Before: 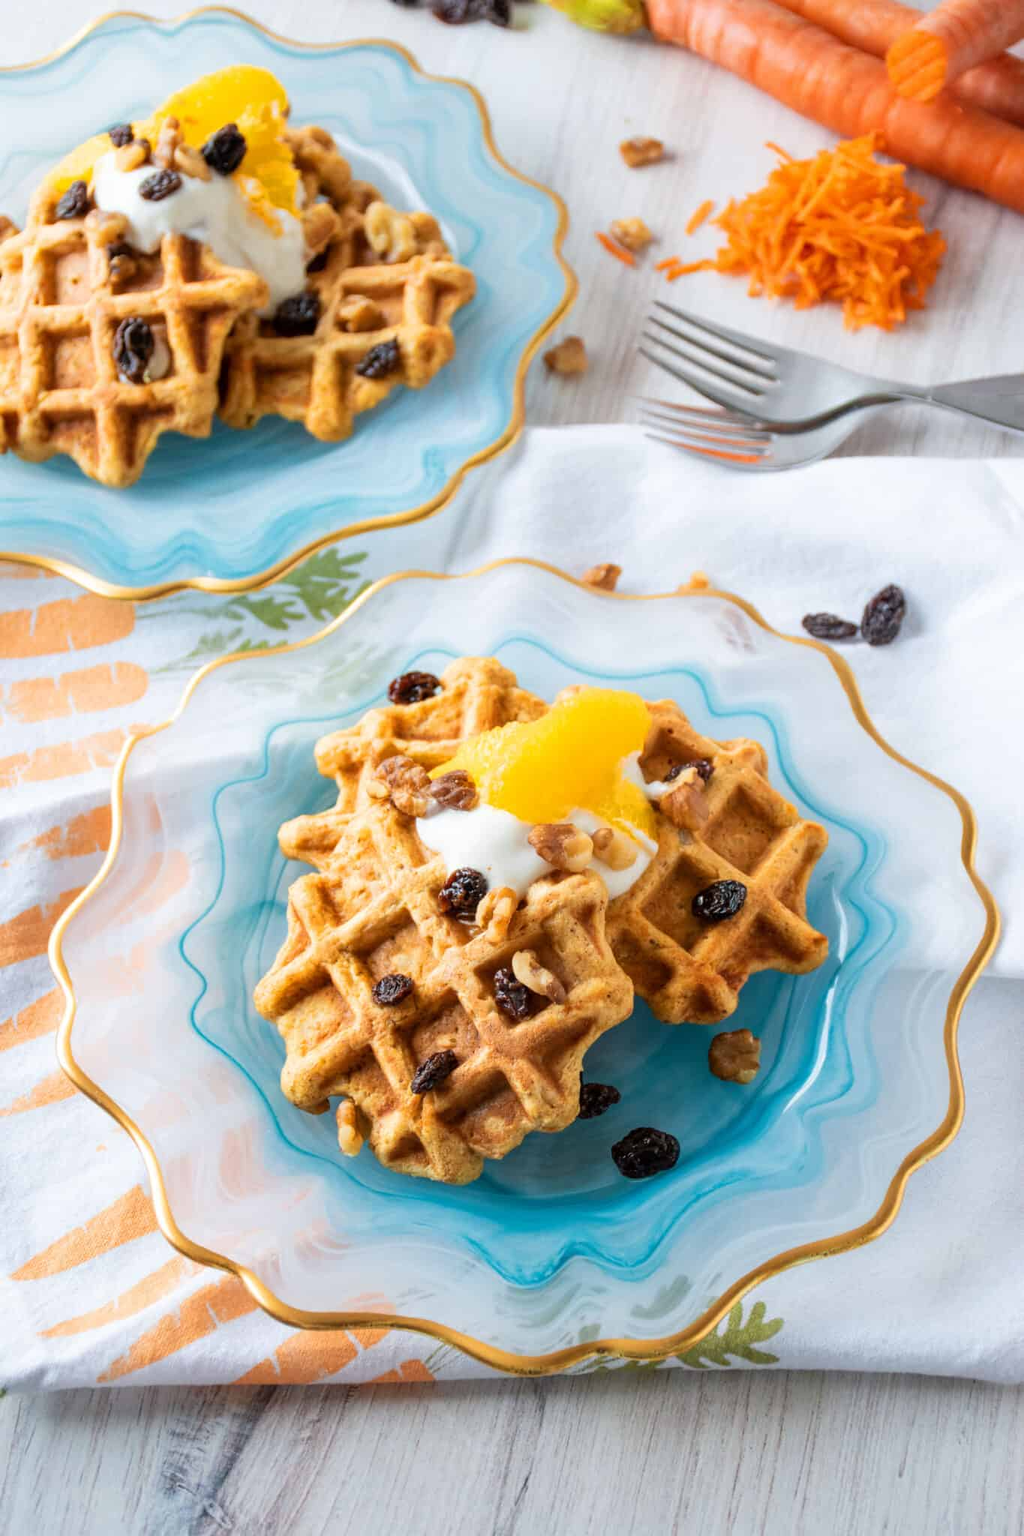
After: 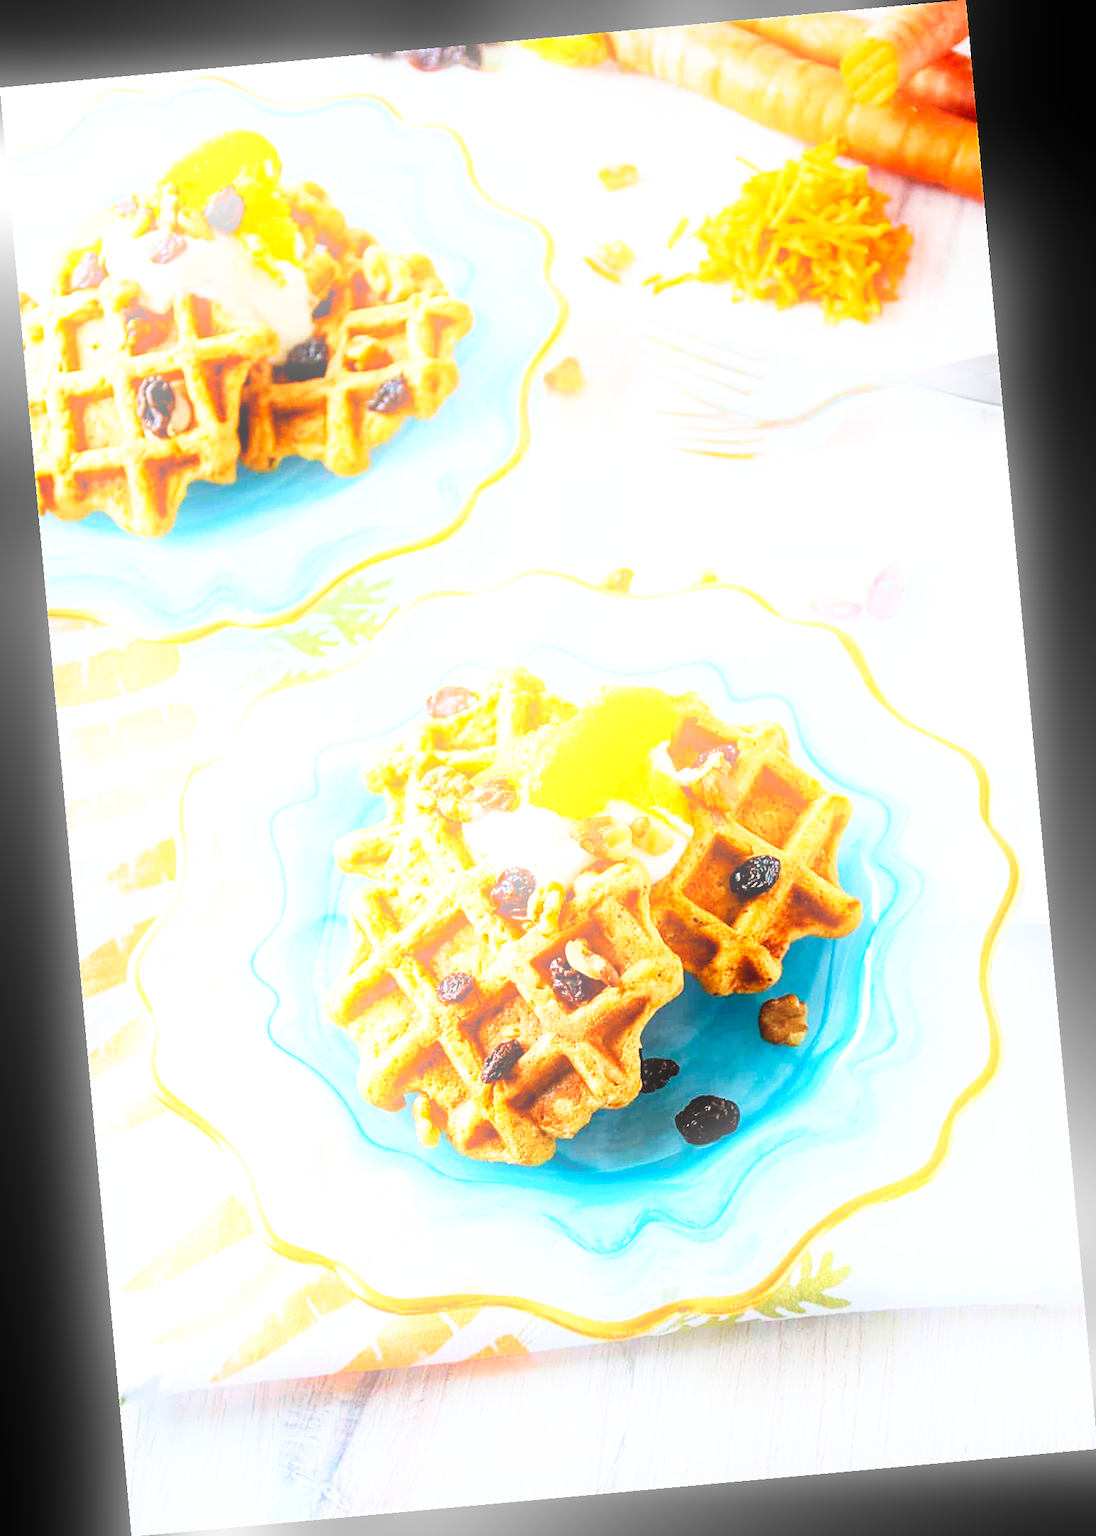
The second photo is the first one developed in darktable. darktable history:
sharpen: on, module defaults
rotate and perspective: rotation -5.2°, automatic cropping off
base curve: curves: ch0 [(0, 0) (0.007, 0.004) (0.027, 0.03) (0.046, 0.07) (0.207, 0.54) (0.442, 0.872) (0.673, 0.972) (1, 1)], preserve colors none
exposure: compensate highlight preservation false
bloom: size 16%, threshold 98%, strength 20%
